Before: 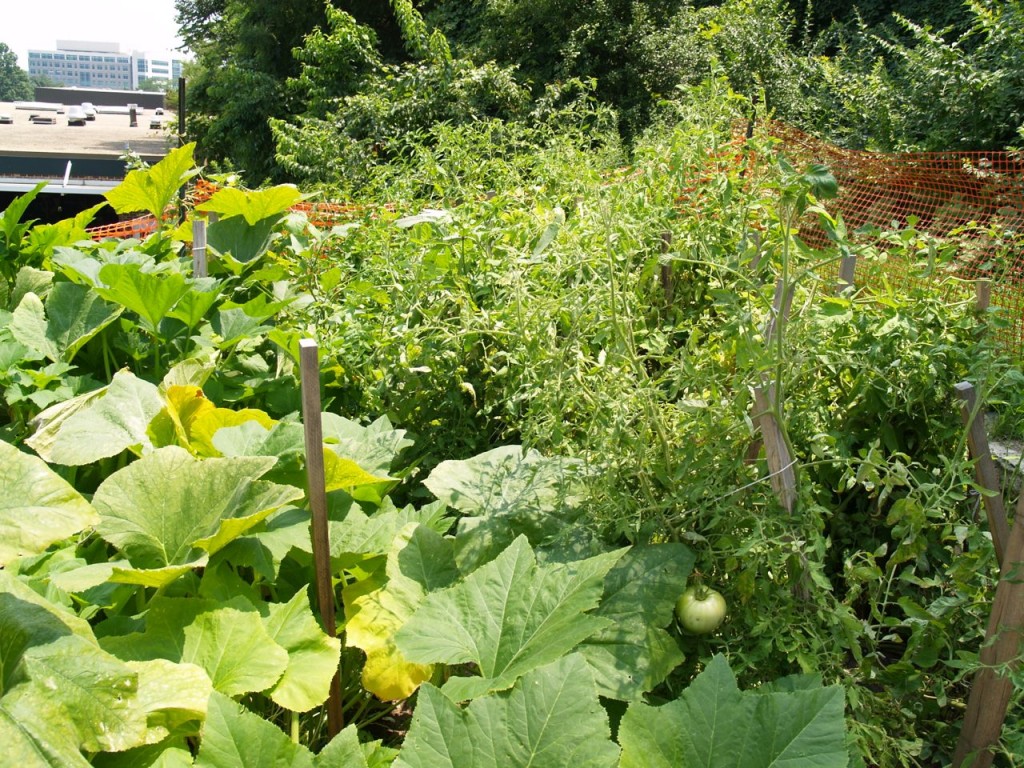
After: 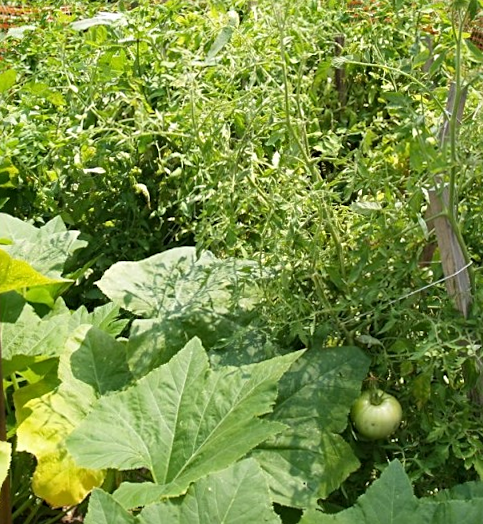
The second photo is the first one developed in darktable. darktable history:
white balance: red 0.986, blue 1.01
crop: left 31.379%, top 24.658%, right 20.326%, bottom 6.628%
rotate and perspective: rotation 0.226°, lens shift (vertical) -0.042, crop left 0.023, crop right 0.982, crop top 0.006, crop bottom 0.994
sharpen: radius 2.529, amount 0.323
